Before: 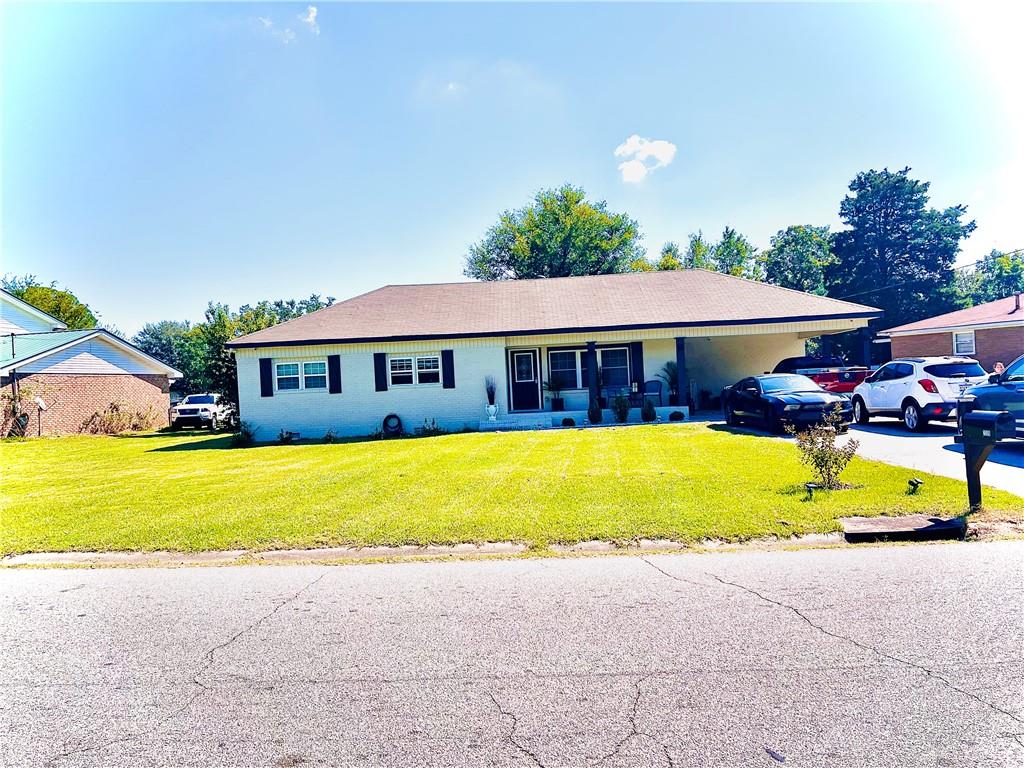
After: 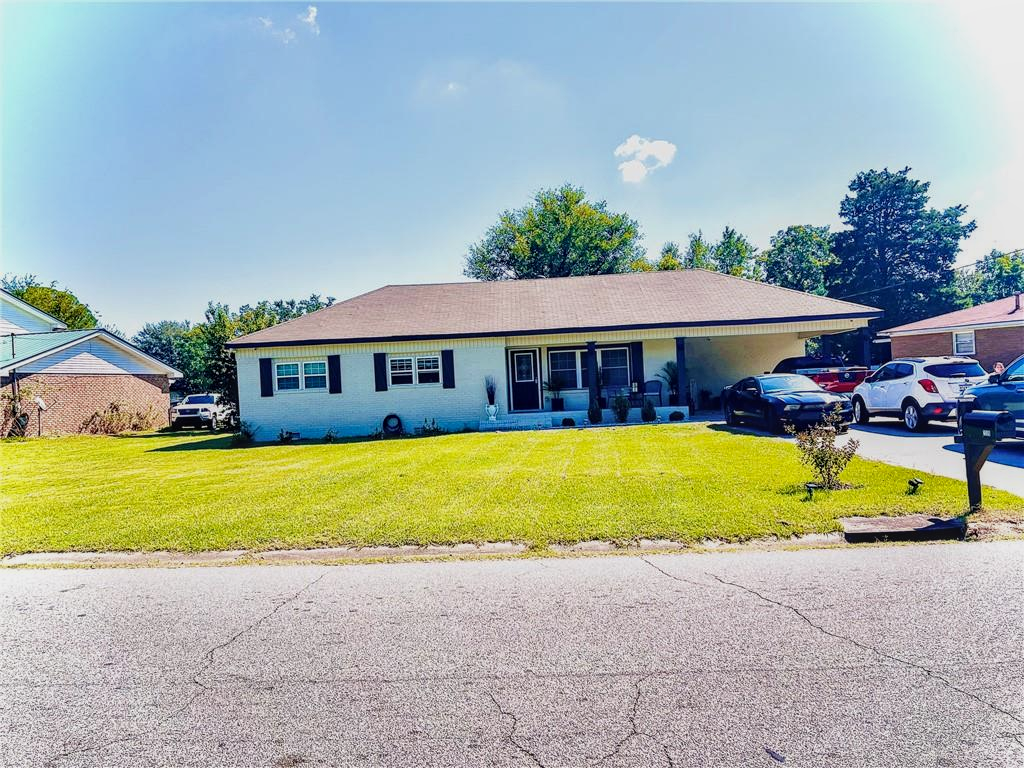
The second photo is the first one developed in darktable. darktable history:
exposure: exposure -0.283 EV, compensate highlight preservation false
local contrast: on, module defaults
